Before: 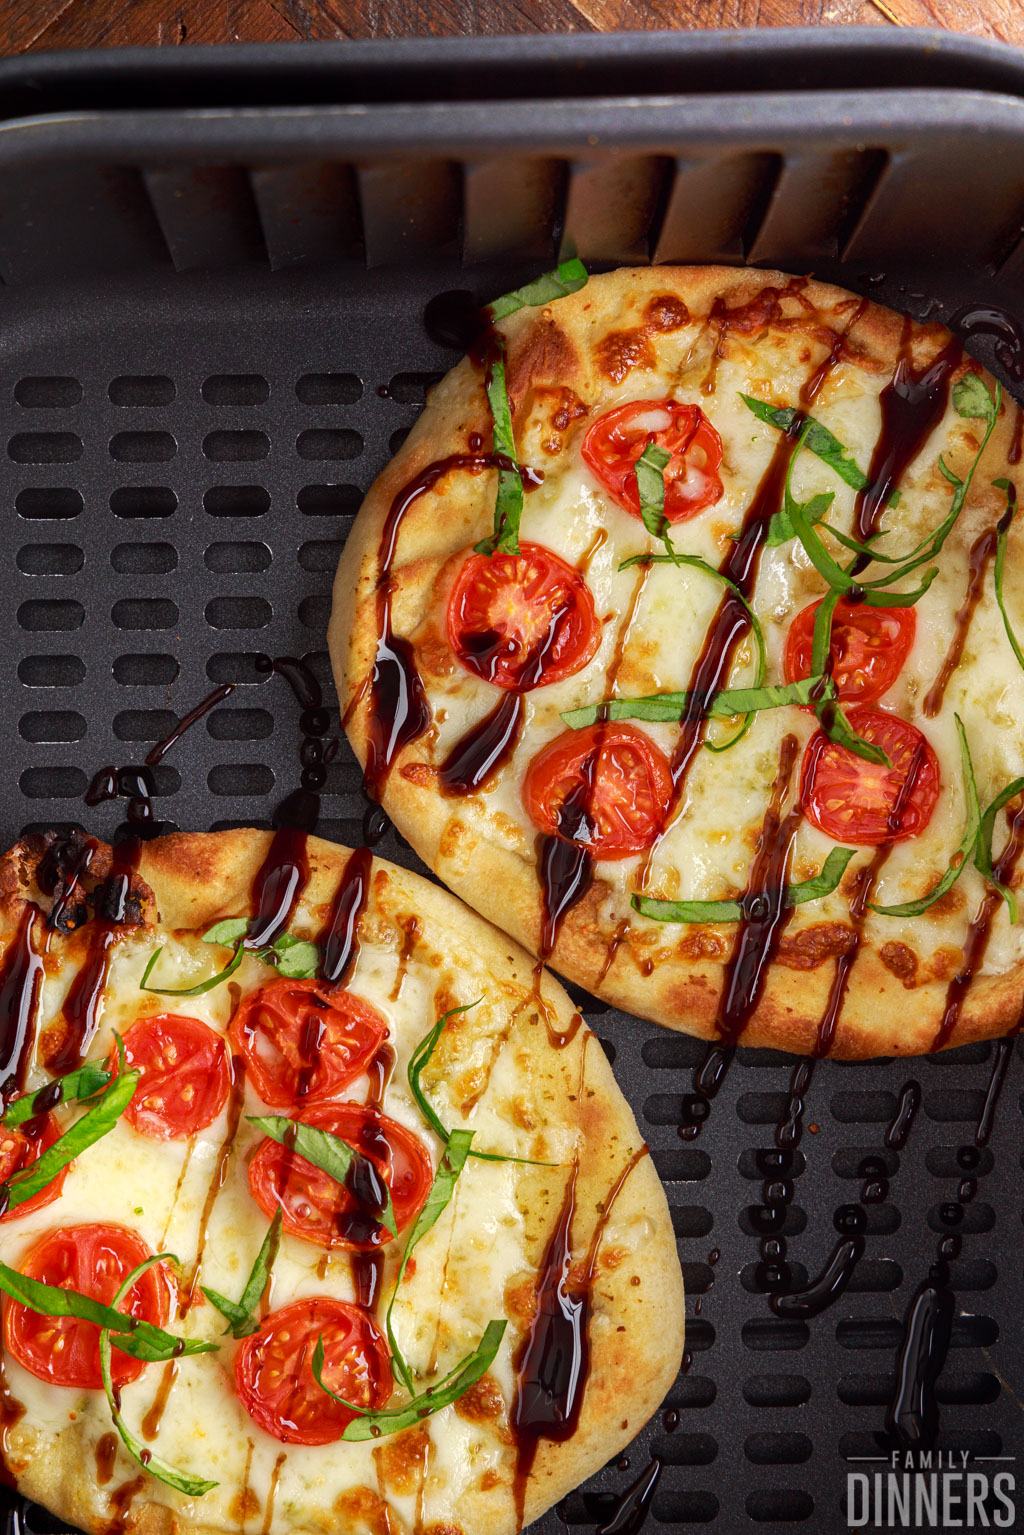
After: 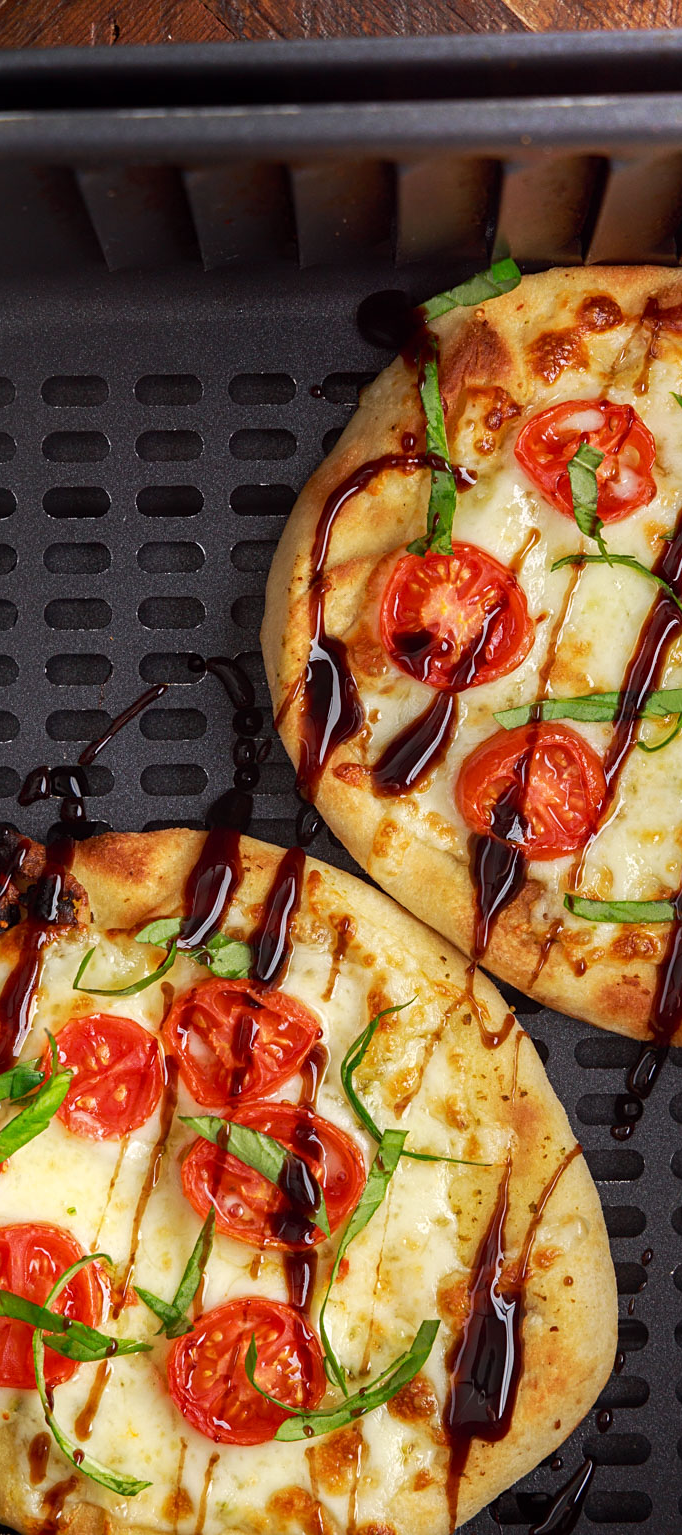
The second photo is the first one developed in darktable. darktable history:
sharpen: amount 0.2
crop and rotate: left 6.617%, right 26.717%
